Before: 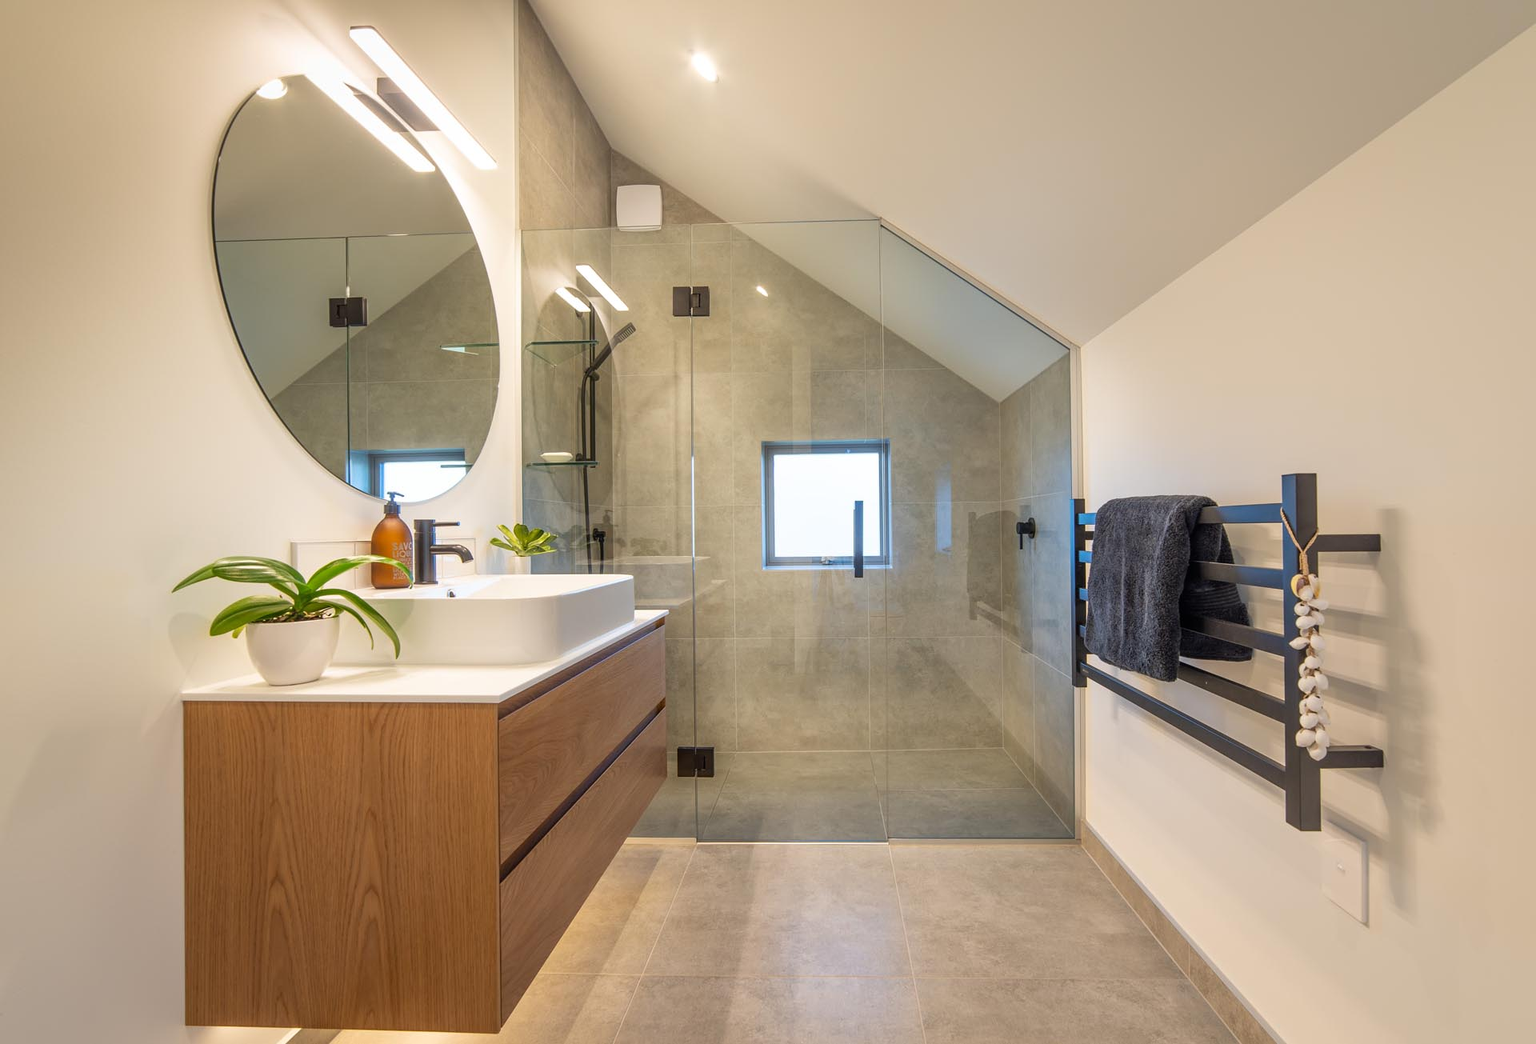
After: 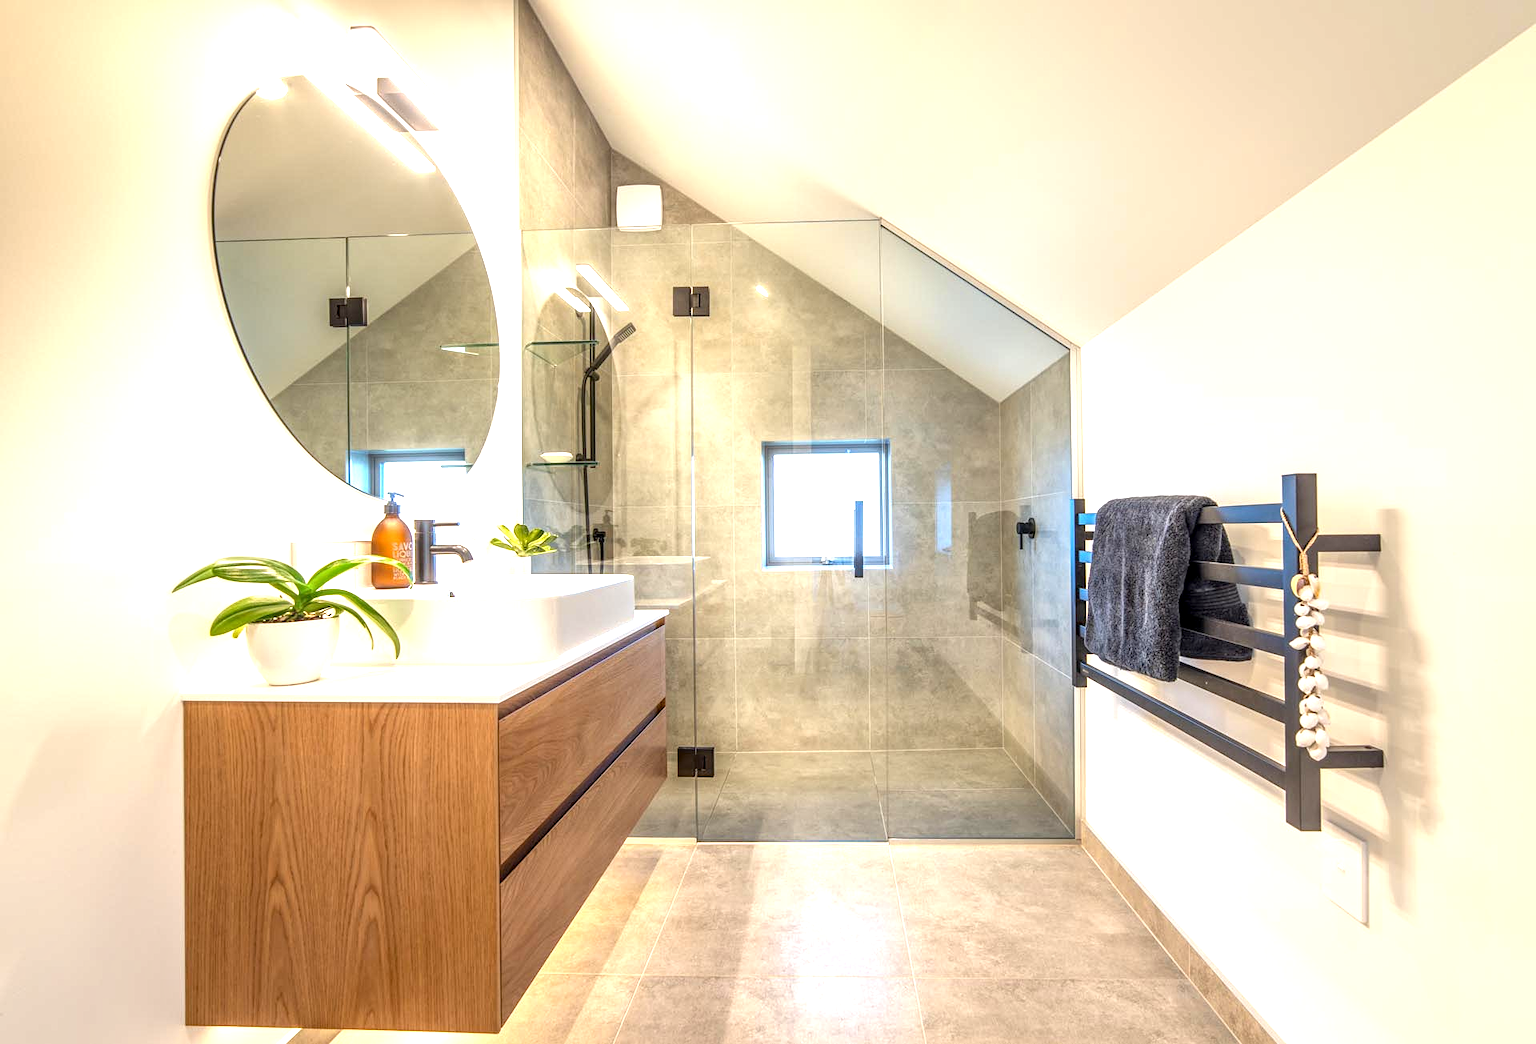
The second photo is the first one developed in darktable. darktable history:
local contrast: highlights 61%, detail 143%, midtone range 0.428
exposure: black level correction 0.001, exposure 1.05 EV, compensate exposure bias true, compensate highlight preservation false
